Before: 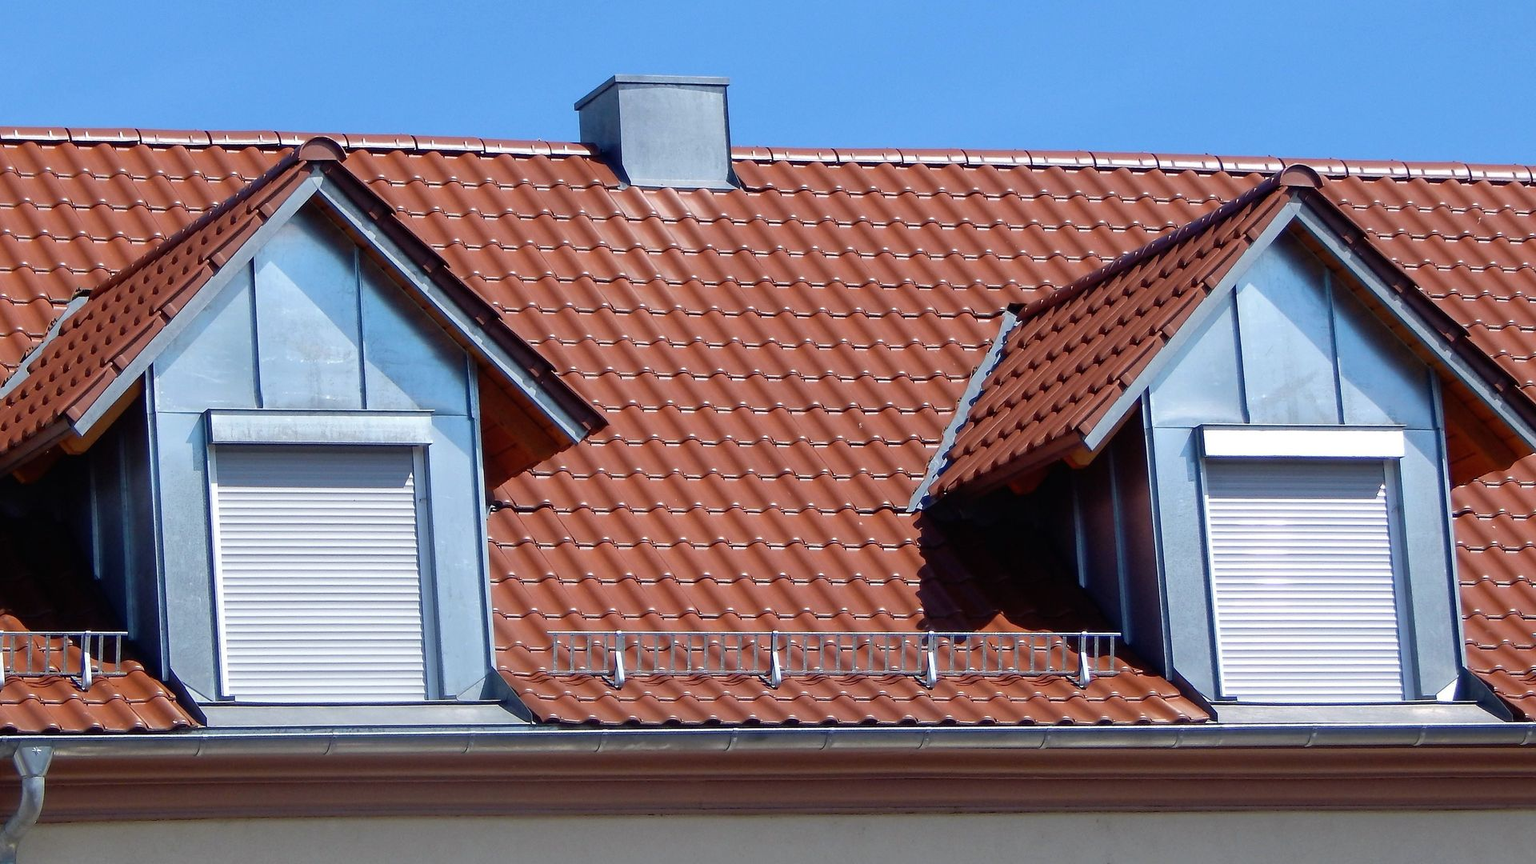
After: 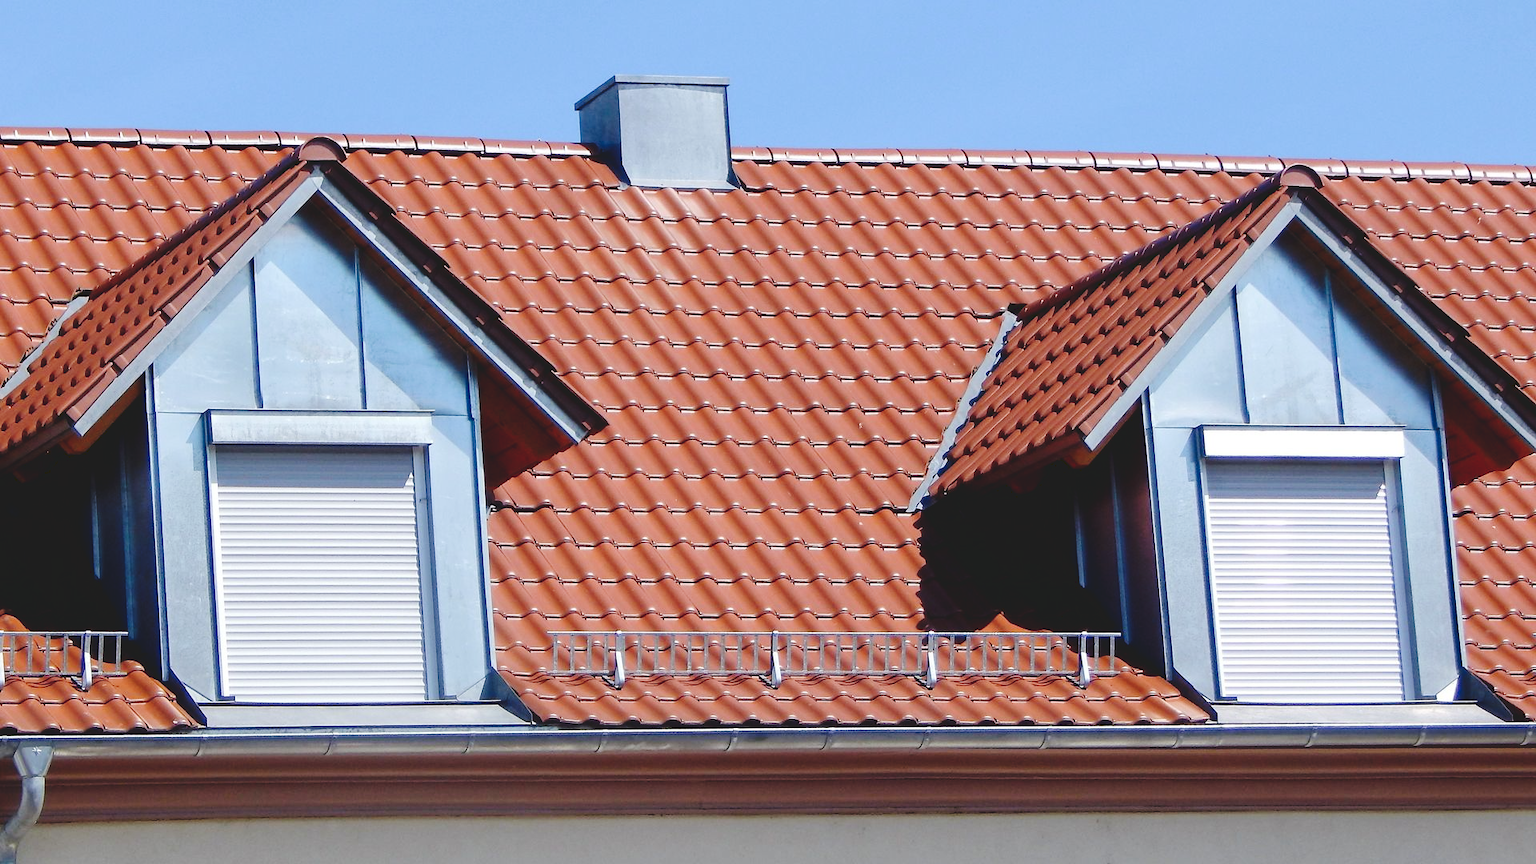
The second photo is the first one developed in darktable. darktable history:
tone curve: curves: ch0 [(0, 0) (0.003, 0.112) (0.011, 0.115) (0.025, 0.111) (0.044, 0.114) (0.069, 0.126) (0.1, 0.144) (0.136, 0.164) (0.177, 0.196) (0.224, 0.249) (0.277, 0.316) (0.335, 0.401) (0.399, 0.487) (0.468, 0.571) (0.543, 0.647) (0.623, 0.728) (0.709, 0.795) (0.801, 0.866) (0.898, 0.933) (1, 1)], preserve colors none
